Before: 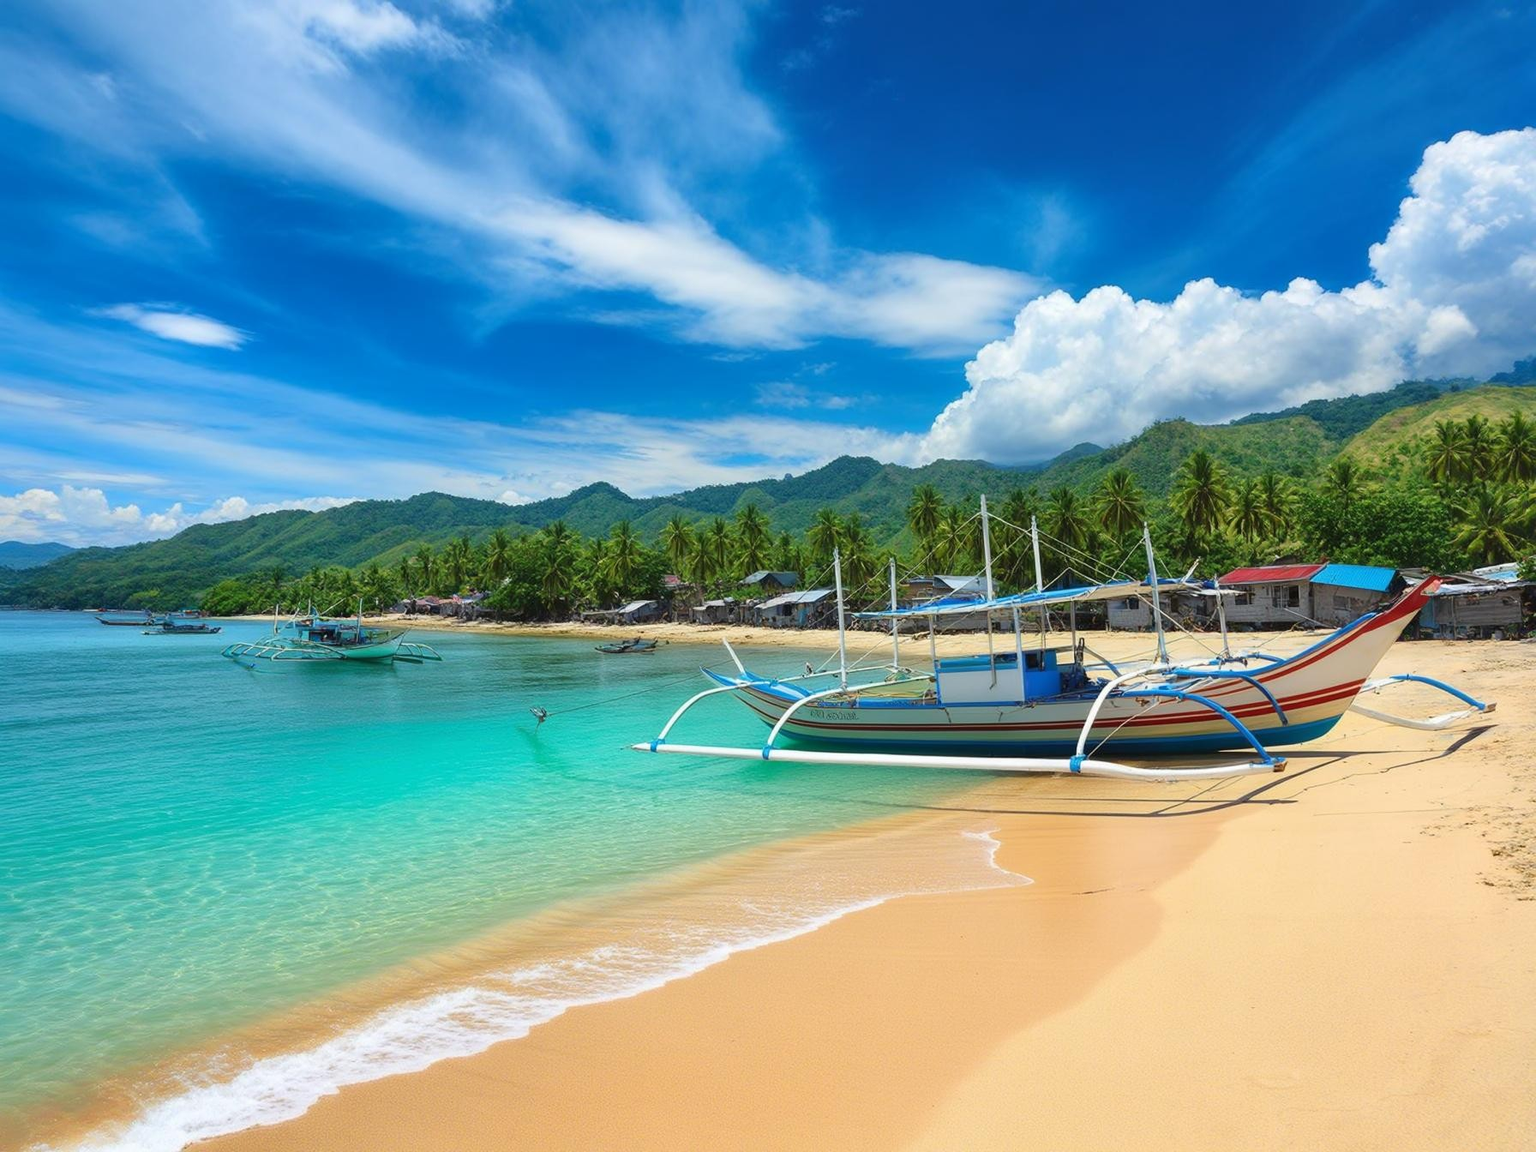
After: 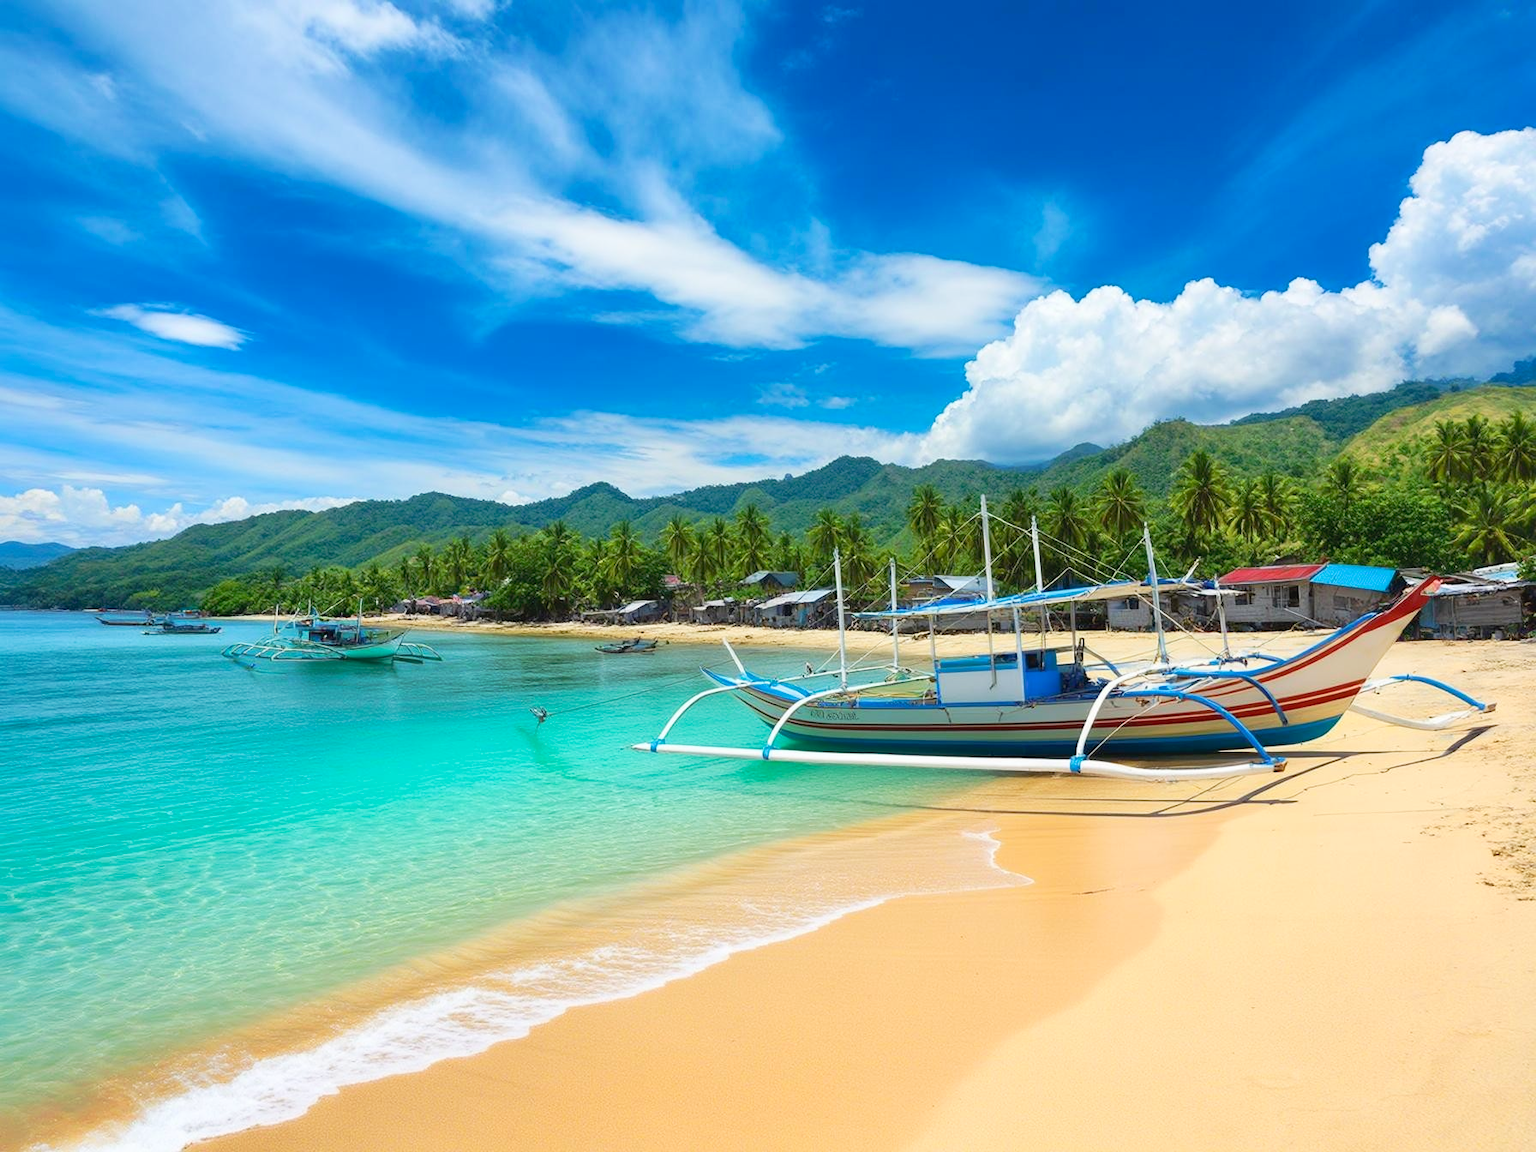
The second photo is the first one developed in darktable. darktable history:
tone curve: curves: ch0 [(0, 0) (0.003, 0.032) (0.011, 0.033) (0.025, 0.036) (0.044, 0.046) (0.069, 0.069) (0.1, 0.108) (0.136, 0.157) (0.177, 0.208) (0.224, 0.256) (0.277, 0.313) (0.335, 0.379) (0.399, 0.444) (0.468, 0.514) (0.543, 0.595) (0.623, 0.687) (0.709, 0.772) (0.801, 0.854) (0.898, 0.933) (1, 1)], preserve colors none
color balance rgb: linear chroma grading › global chroma 3.203%, perceptual saturation grading › global saturation 0.891%, global vibrance 14.922%
